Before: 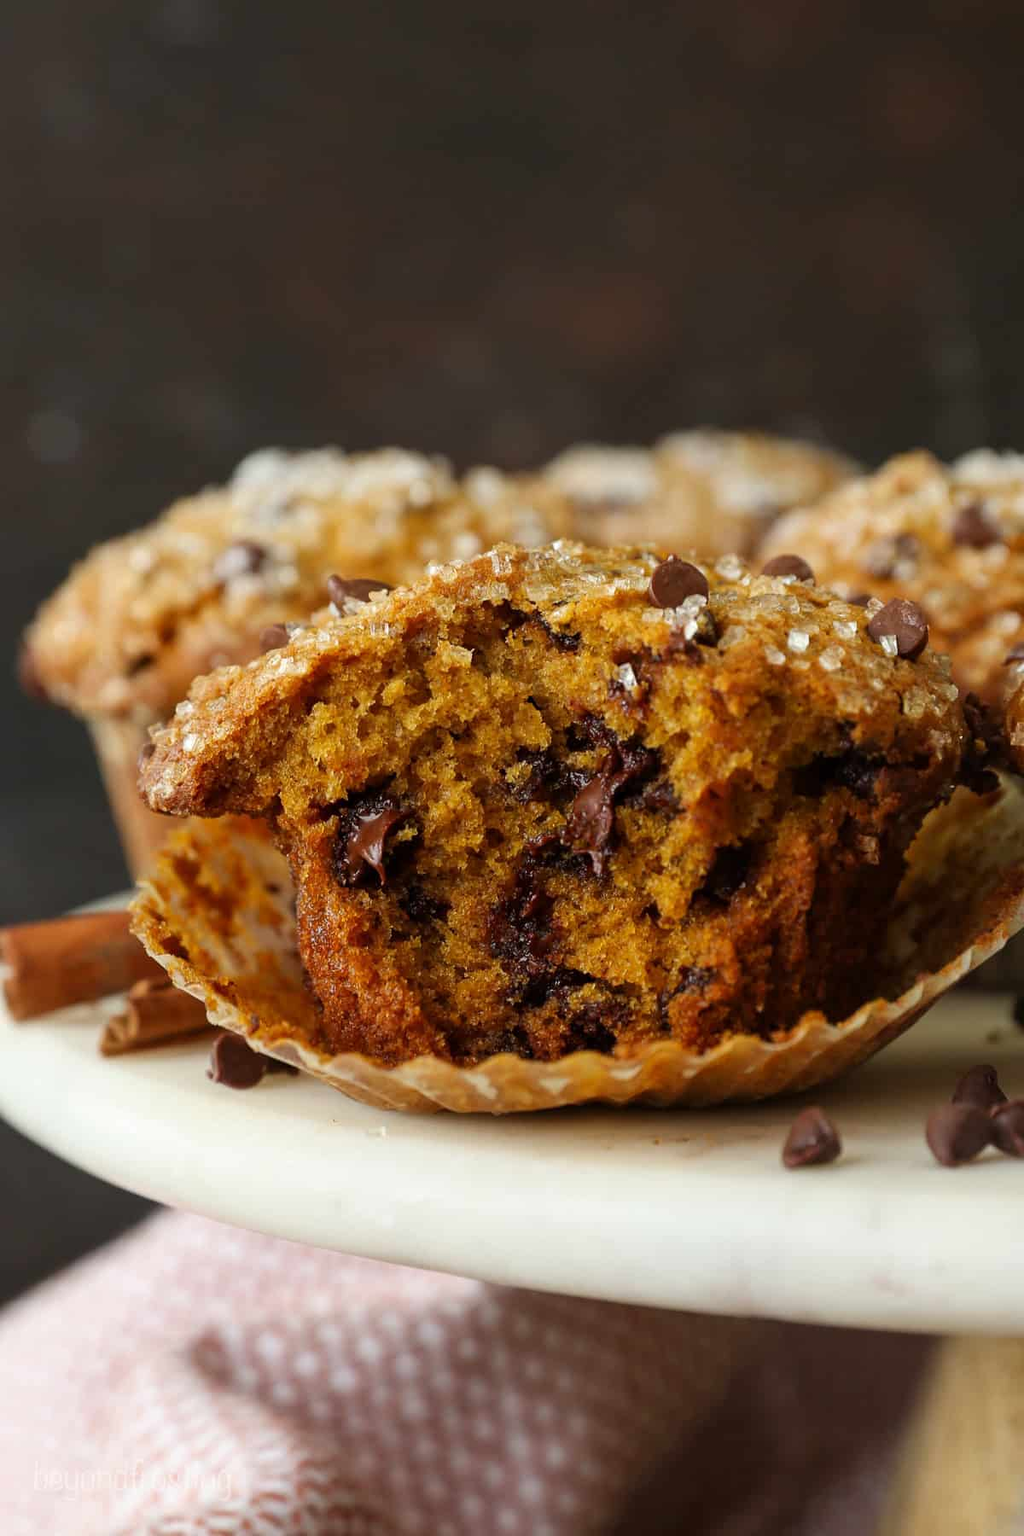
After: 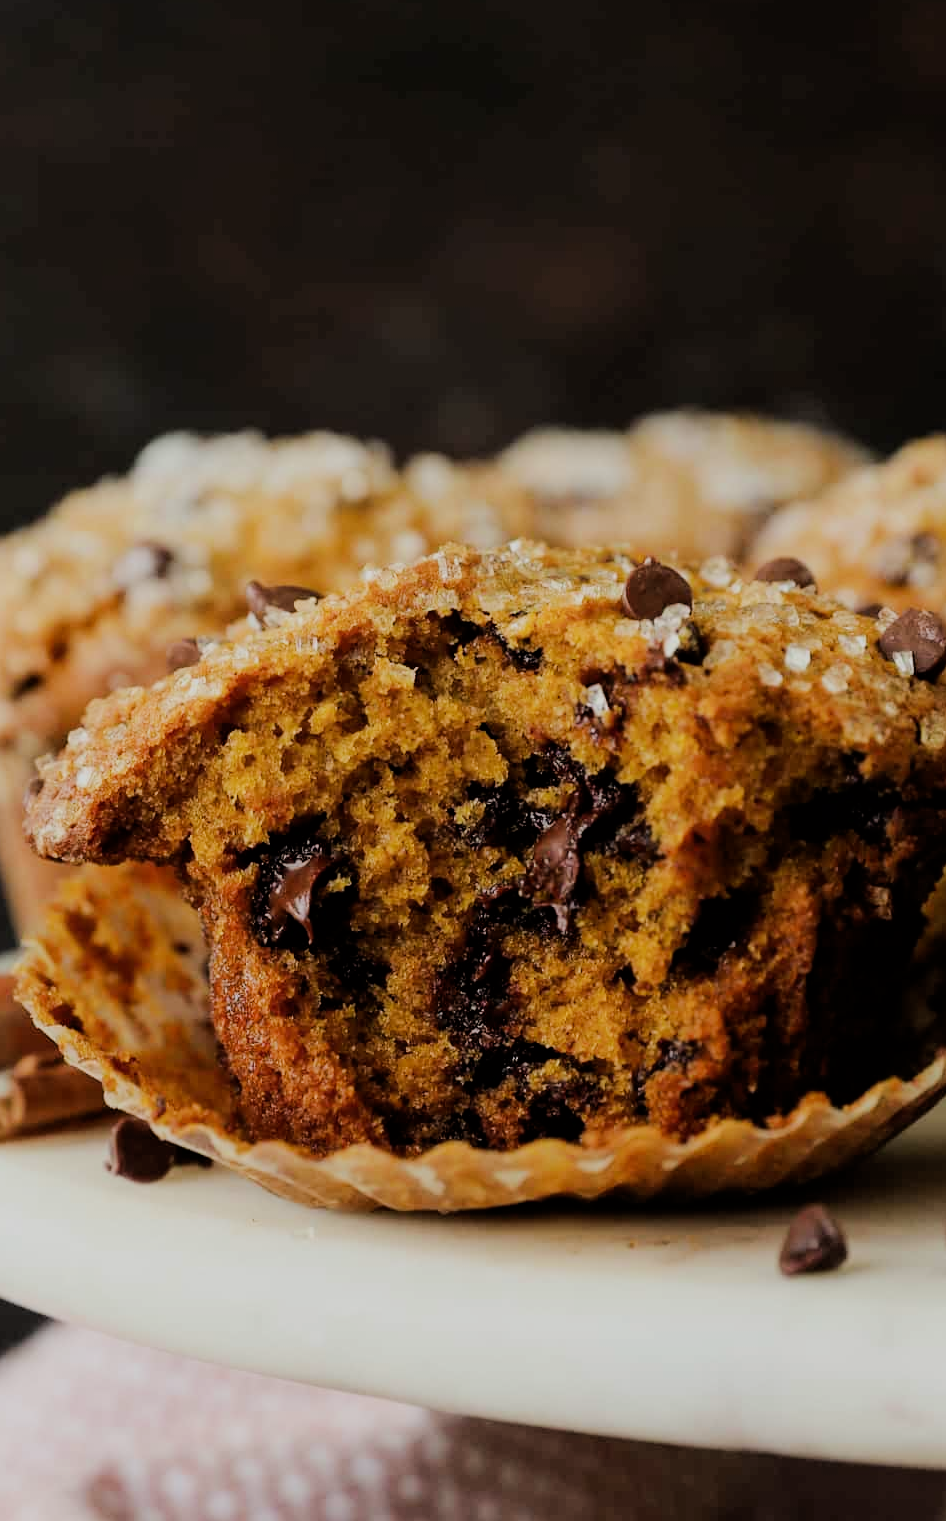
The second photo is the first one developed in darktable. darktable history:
filmic rgb: black relative exposure -6.15 EV, white relative exposure 6.98 EV, hardness 2.26
tone equalizer: -8 EV -0.448 EV, -7 EV -0.411 EV, -6 EV -0.356 EV, -5 EV -0.219 EV, -3 EV 0.245 EV, -2 EV 0.305 EV, -1 EV 0.415 EV, +0 EV 0.411 EV, edges refinement/feathering 500, mask exposure compensation -1.57 EV, preserve details no
crop: left 11.541%, top 5.187%, right 9.595%, bottom 10.285%
